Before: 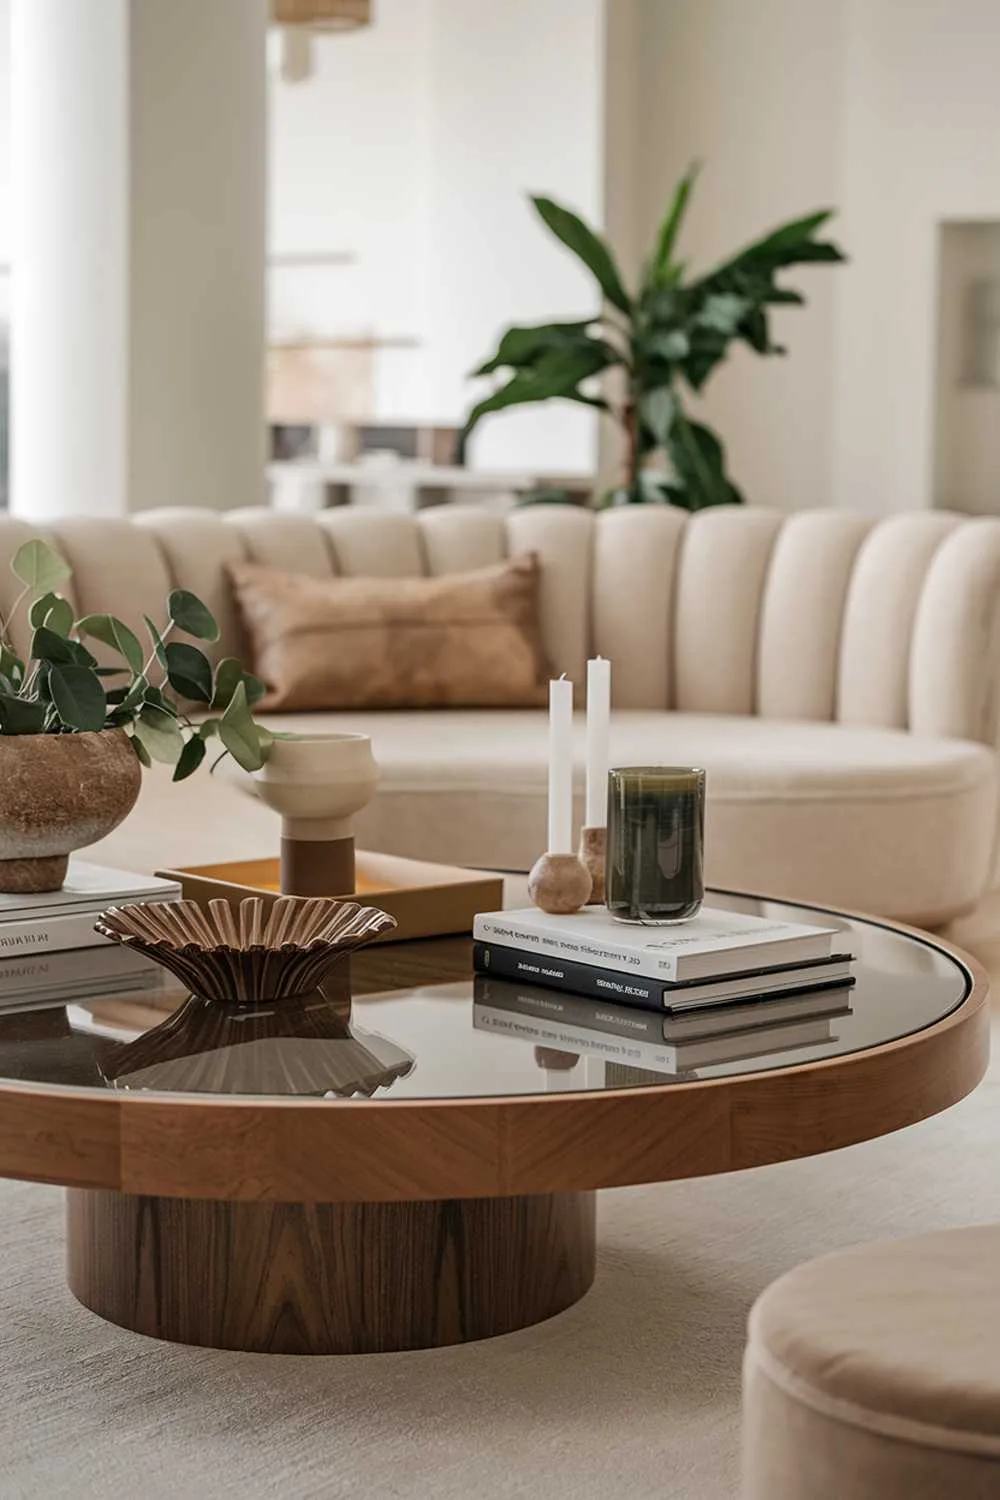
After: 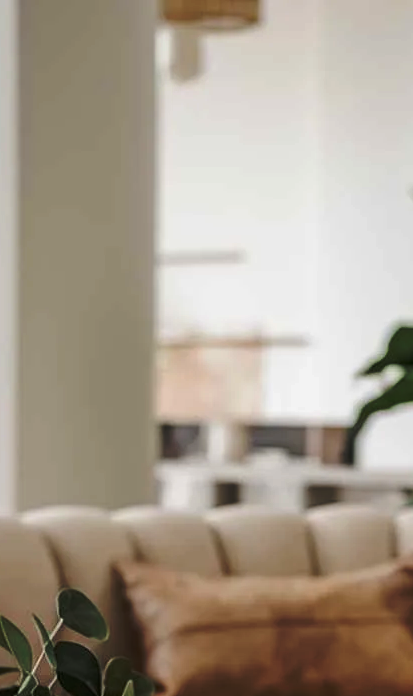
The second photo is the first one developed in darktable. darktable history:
tone curve: curves: ch0 [(0, 0) (0.003, 0.002) (0.011, 0.007) (0.025, 0.015) (0.044, 0.026) (0.069, 0.041) (0.1, 0.059) (0.136, 0.08) (0.177, 0.105) (0.224, 0.132) (0.277, 0.163) (0.335, 0.198) (0.399, 0.253) (0.468, 0.341) (0.543, 0.435) (0.623, 0.532) (0.709, 0.635) (0.801, 0.745) (0.898, 0.873) (1, 1)], preserve colors none
crop and rotate: left 11.2%, top 0.11%, right 47.452%, bottom 53.468%
